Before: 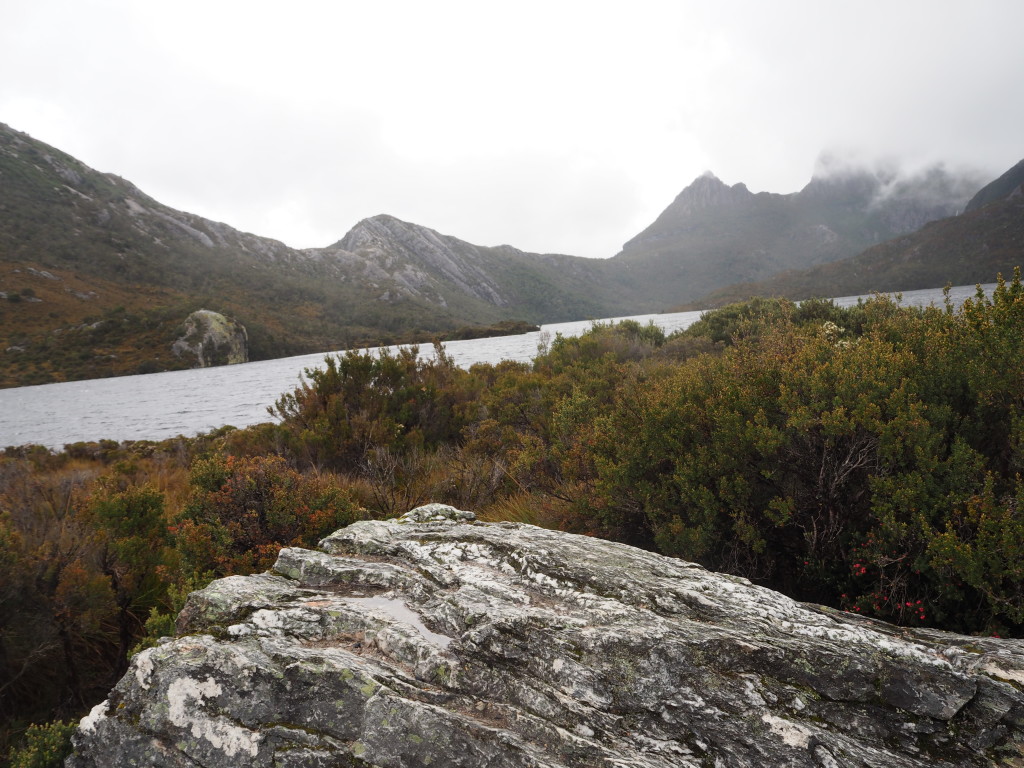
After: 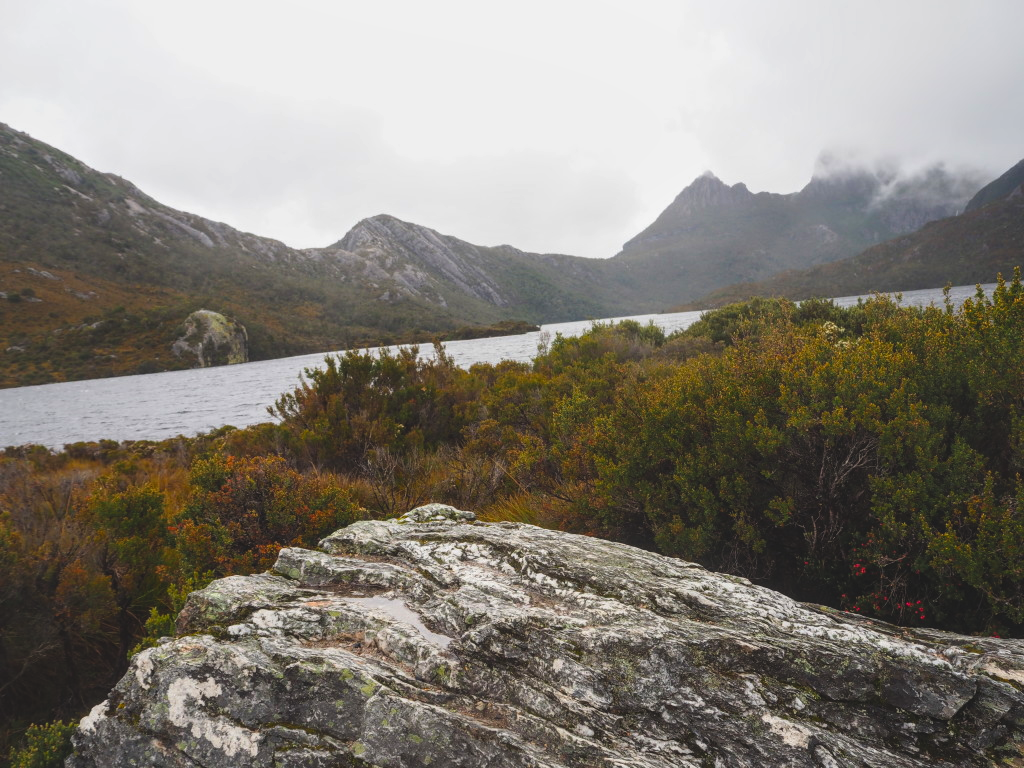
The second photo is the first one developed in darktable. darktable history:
local contrast: on, module defaults
exposure: black level correction -0.014, exposure -0.193 EV, compensate highlight preservation false
color balance rgb: linear chroma grading › global chroma 15%, perceptual saturation grading › global saturation 30%
